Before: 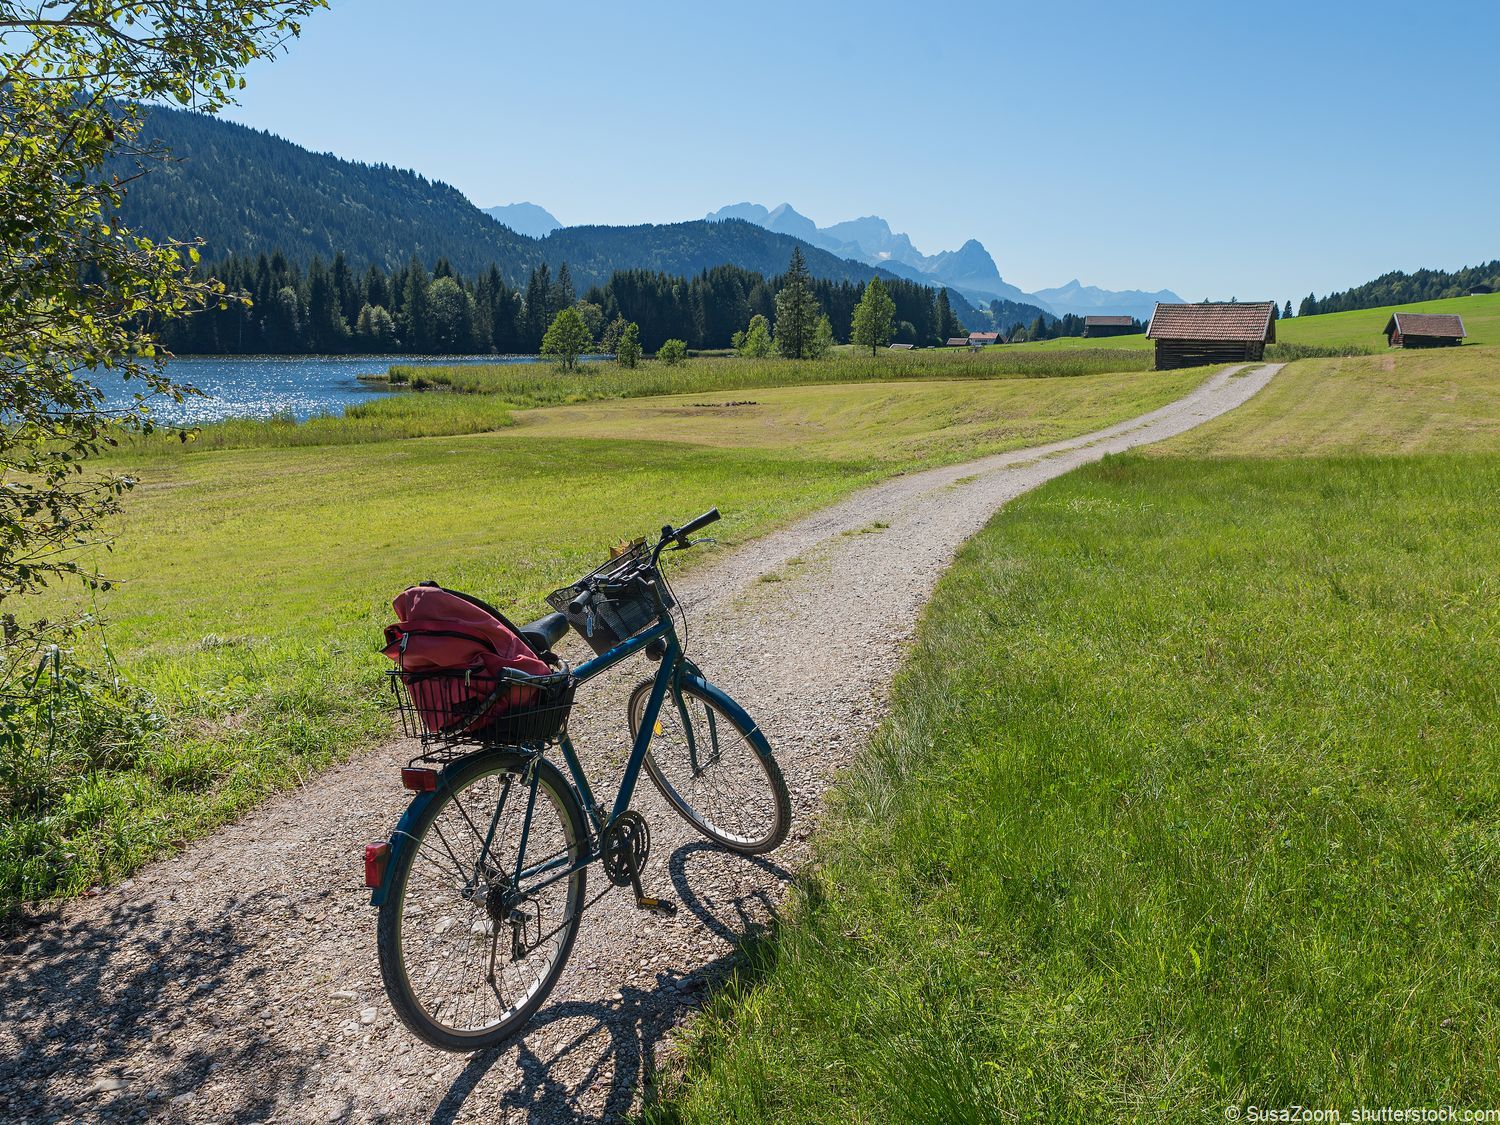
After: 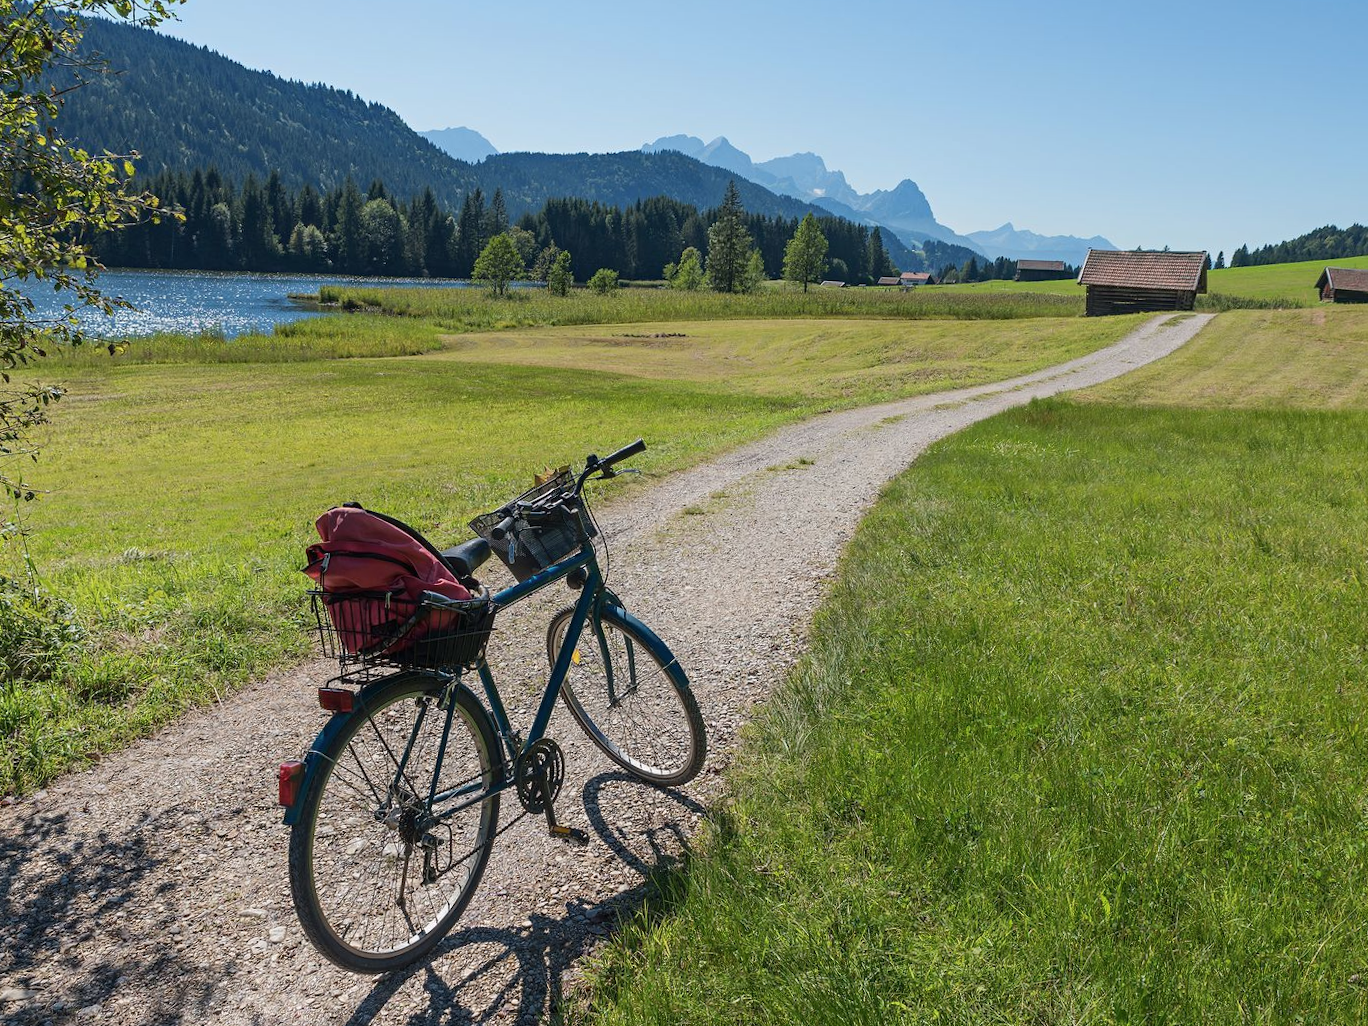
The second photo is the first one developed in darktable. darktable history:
contrast brightness saturation: saturation -0.05
crop and rotate: angle -1.96°, left 3.097%, top 4.154%, right 1.586%, bottom 0.529%
